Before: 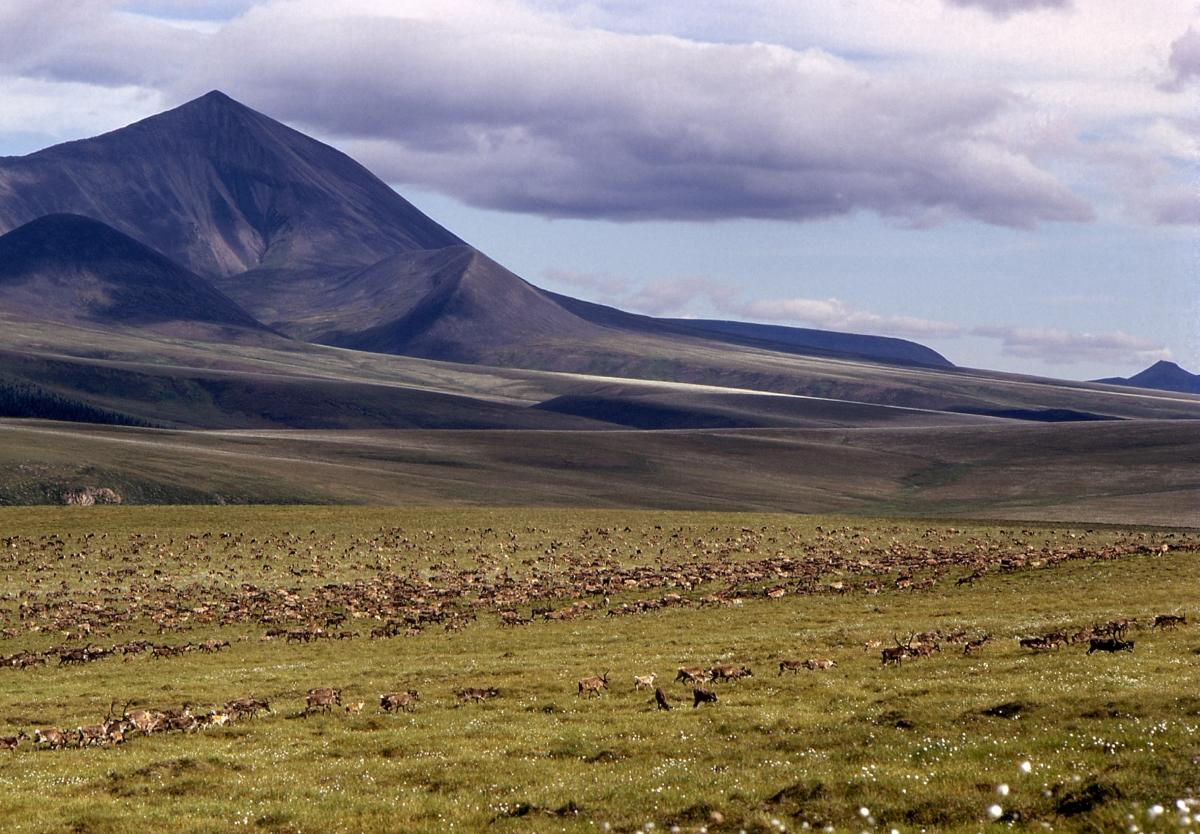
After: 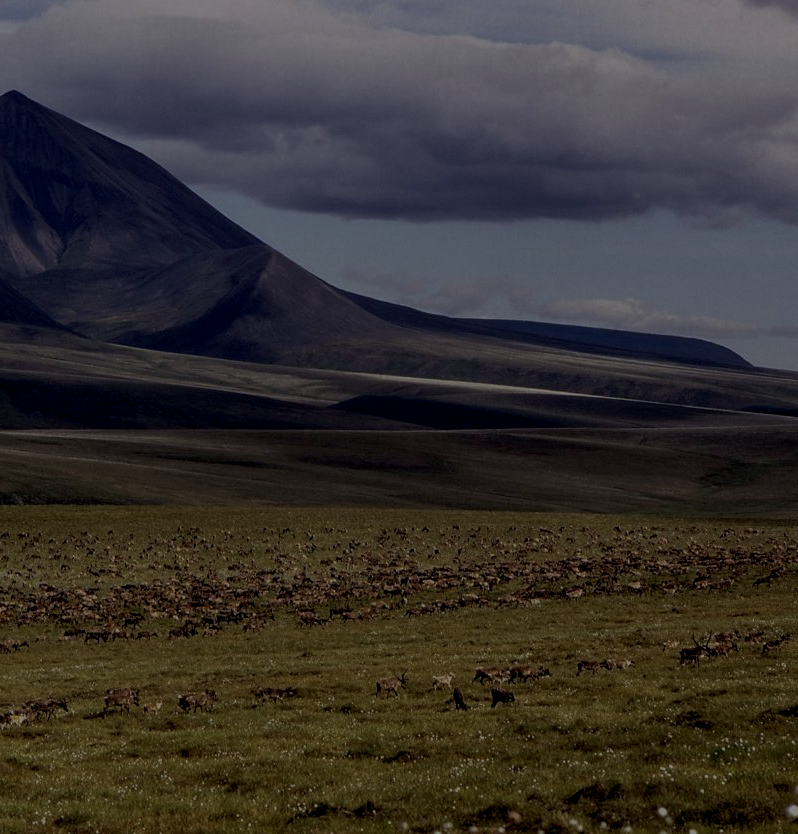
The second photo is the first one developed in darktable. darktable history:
velvia: strength 6%
local contrast: detail 130%
crop: left 16.899%, right 16.556%
exposure: exposure -2.446 EV, compensate highlight preservation false
